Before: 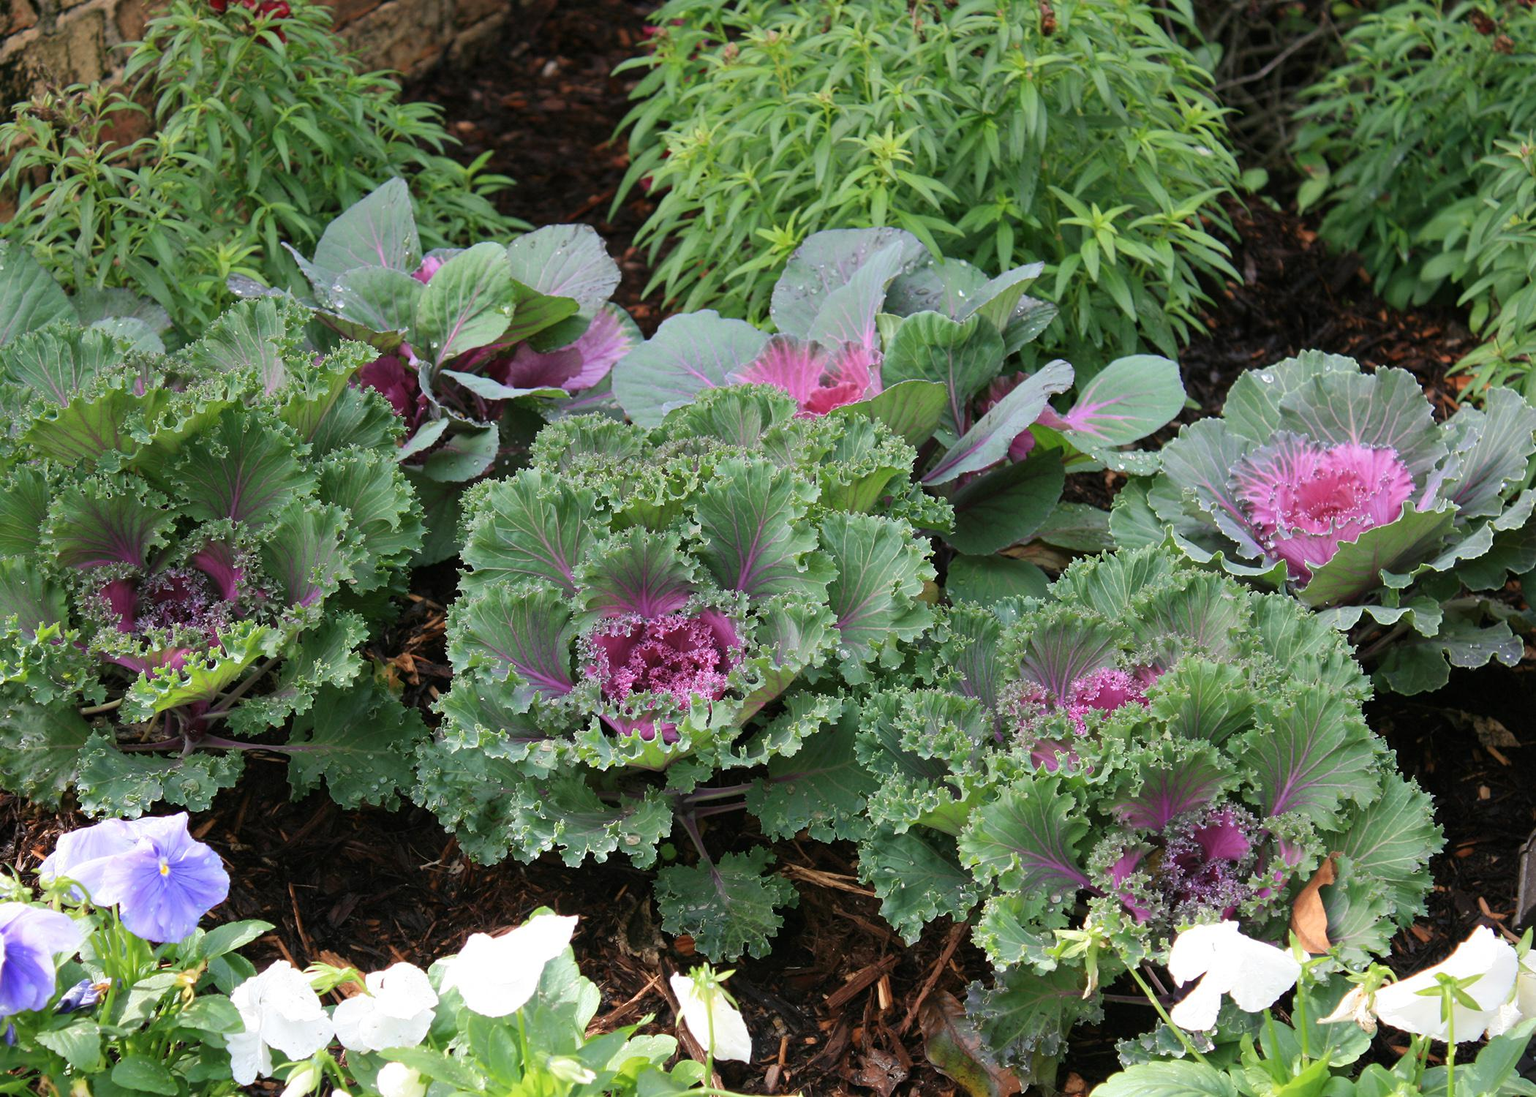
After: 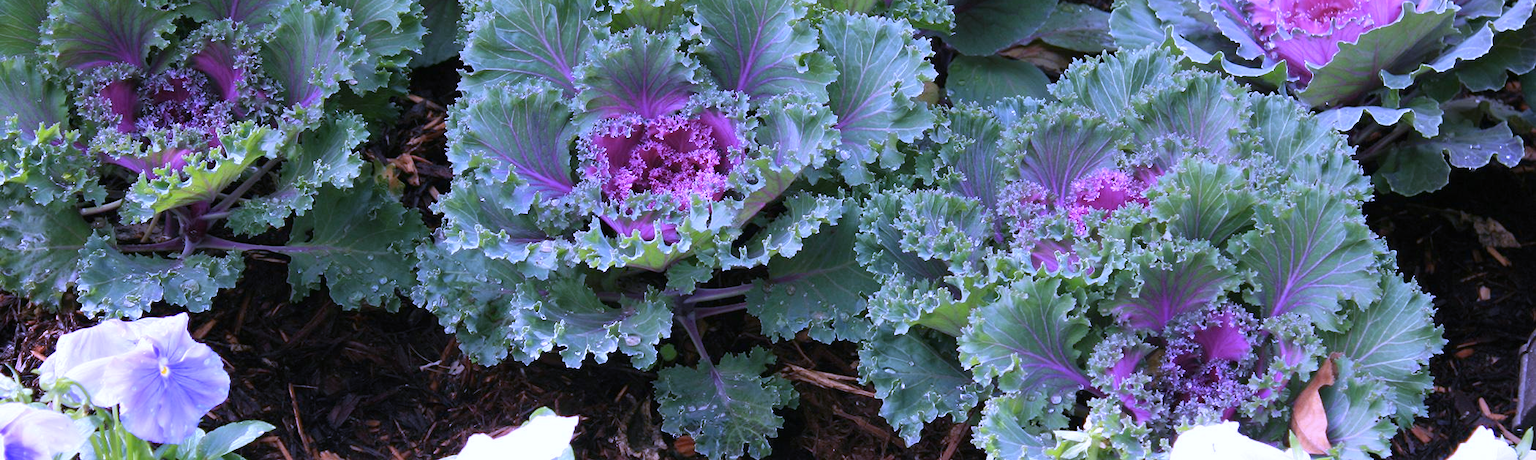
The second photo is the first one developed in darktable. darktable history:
white balance: red 0.98, blue 1.61
crop: top 45.551%, bottom 12.262%
